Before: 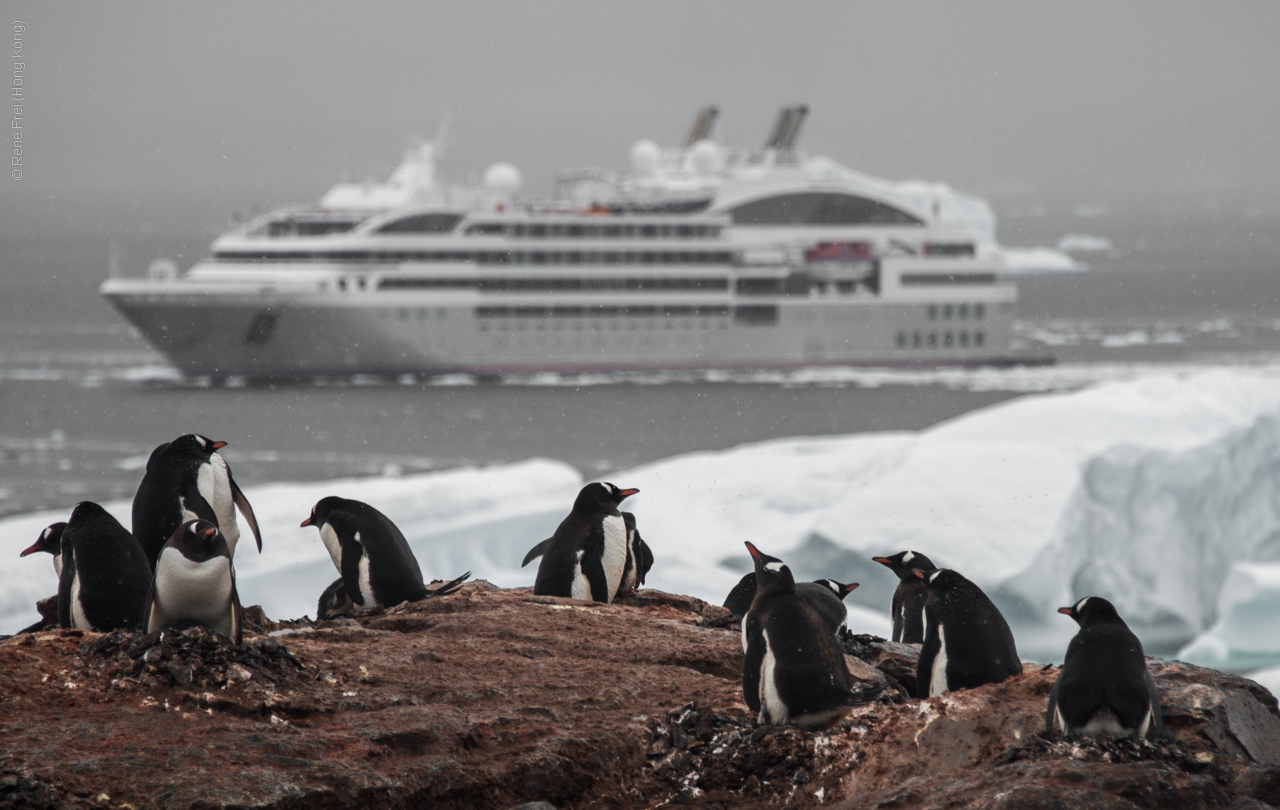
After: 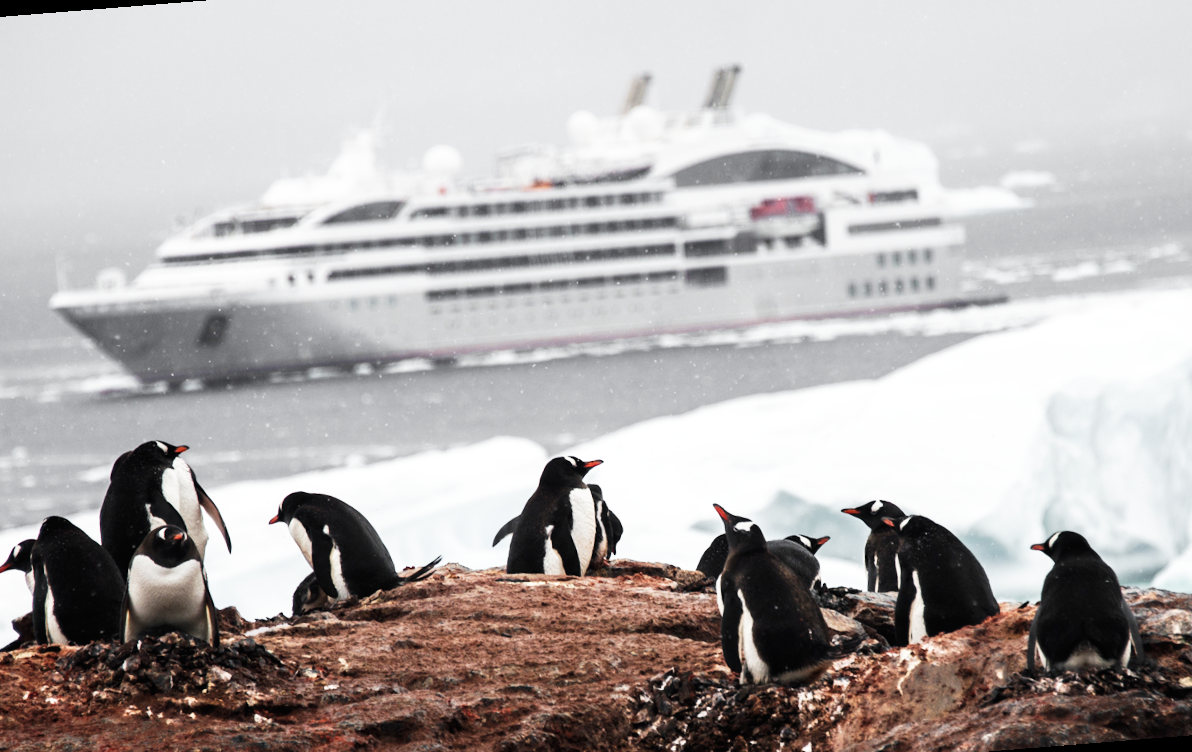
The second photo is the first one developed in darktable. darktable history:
levels: mode automatic, black 0.023%, white 99.97%, levels [0.062, 0.494, 0.925]
base curve: curves: ch0 [(0, 0) (0.007, 0.004) (0.027, 0.03) (0.046, 0.07) (0.207, 0.54) (0.442, 0.872) (0.673, 0.972) (1, 1)], preserve colors none
rotate and perspective: rotation -4.57°, crop left 0.054, crop right 0.944, crop top 0.087, crop bottom 0.914
